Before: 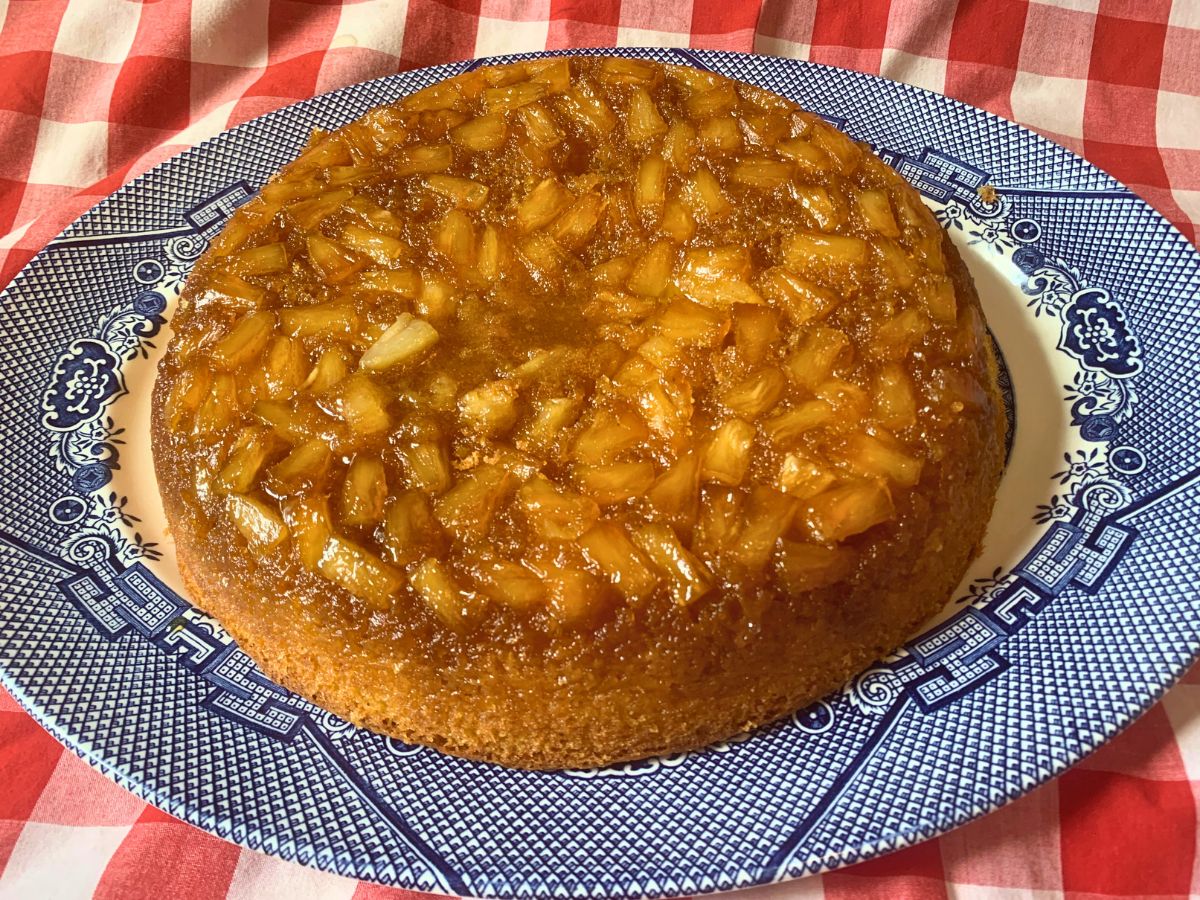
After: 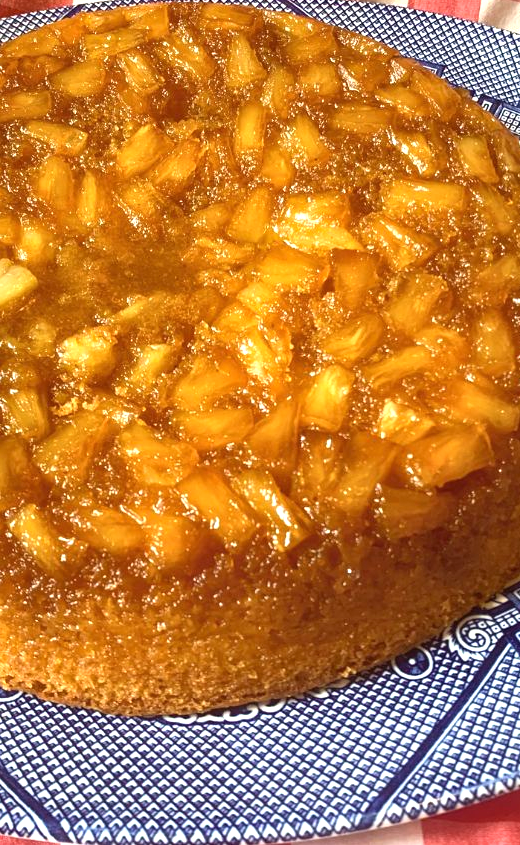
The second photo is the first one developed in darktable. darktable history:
exposure: black level correction 0, exposure 0.7 EV, compensate exposure bias true, compensate highlight preservation false
crop: left 33.452%, top 6.025%, right 23.155%
